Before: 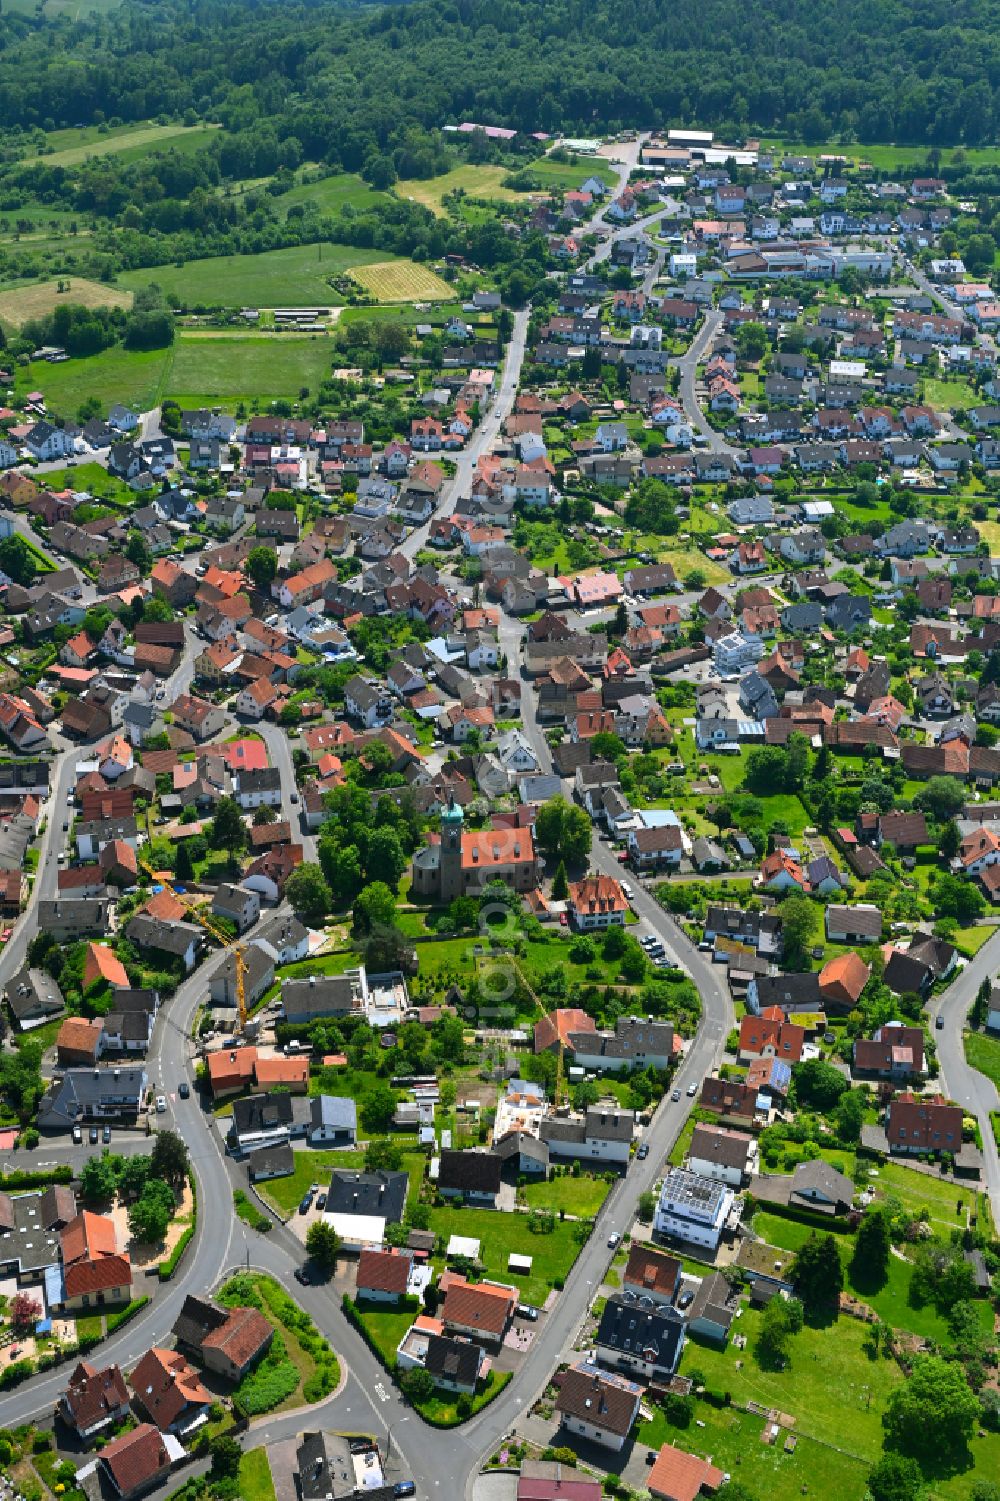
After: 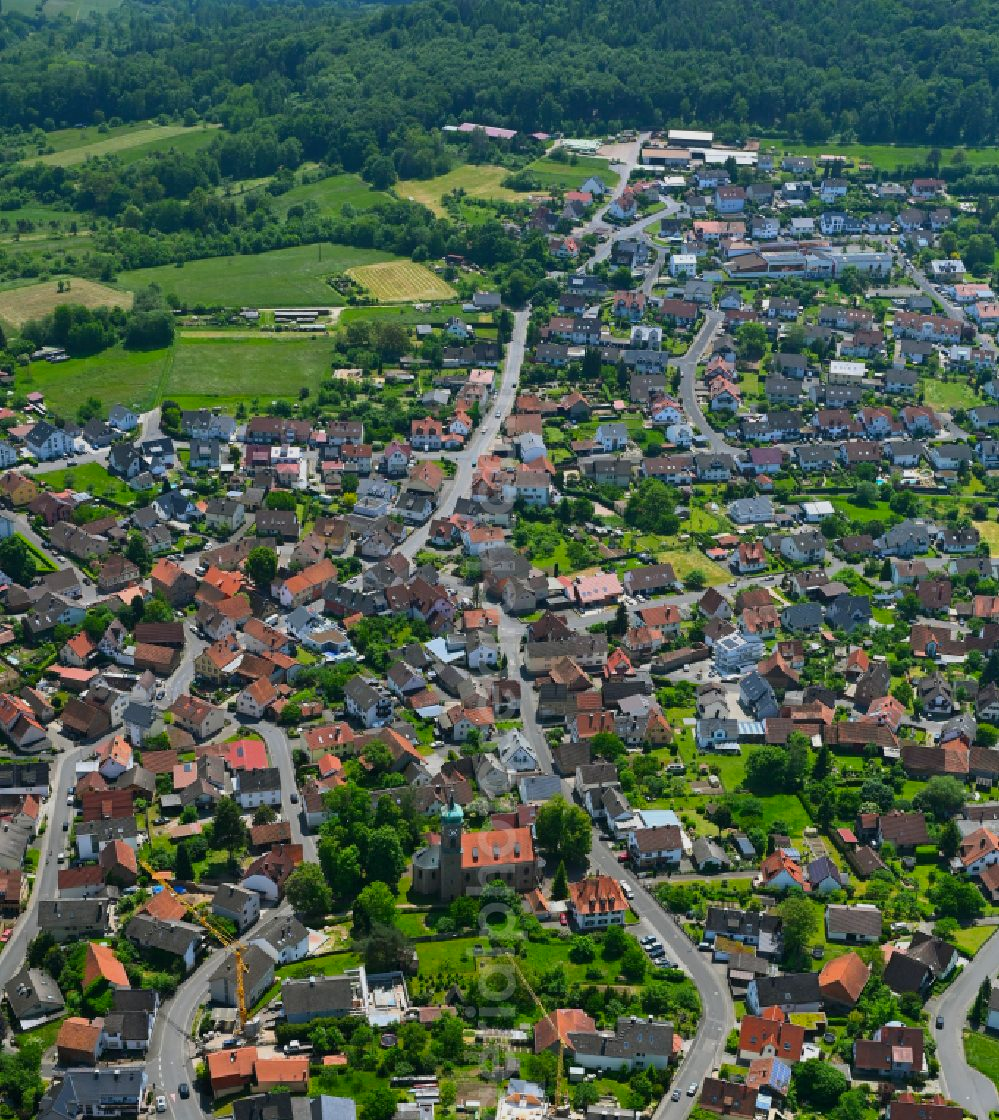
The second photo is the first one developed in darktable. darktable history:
crop: bottom 24.983%
shadows and highlights: radius 121.76, shadows 21.63, white point adjustment -9.6, highlights -15.37, highlights color adjustment 0.636%, soften with gaussian
